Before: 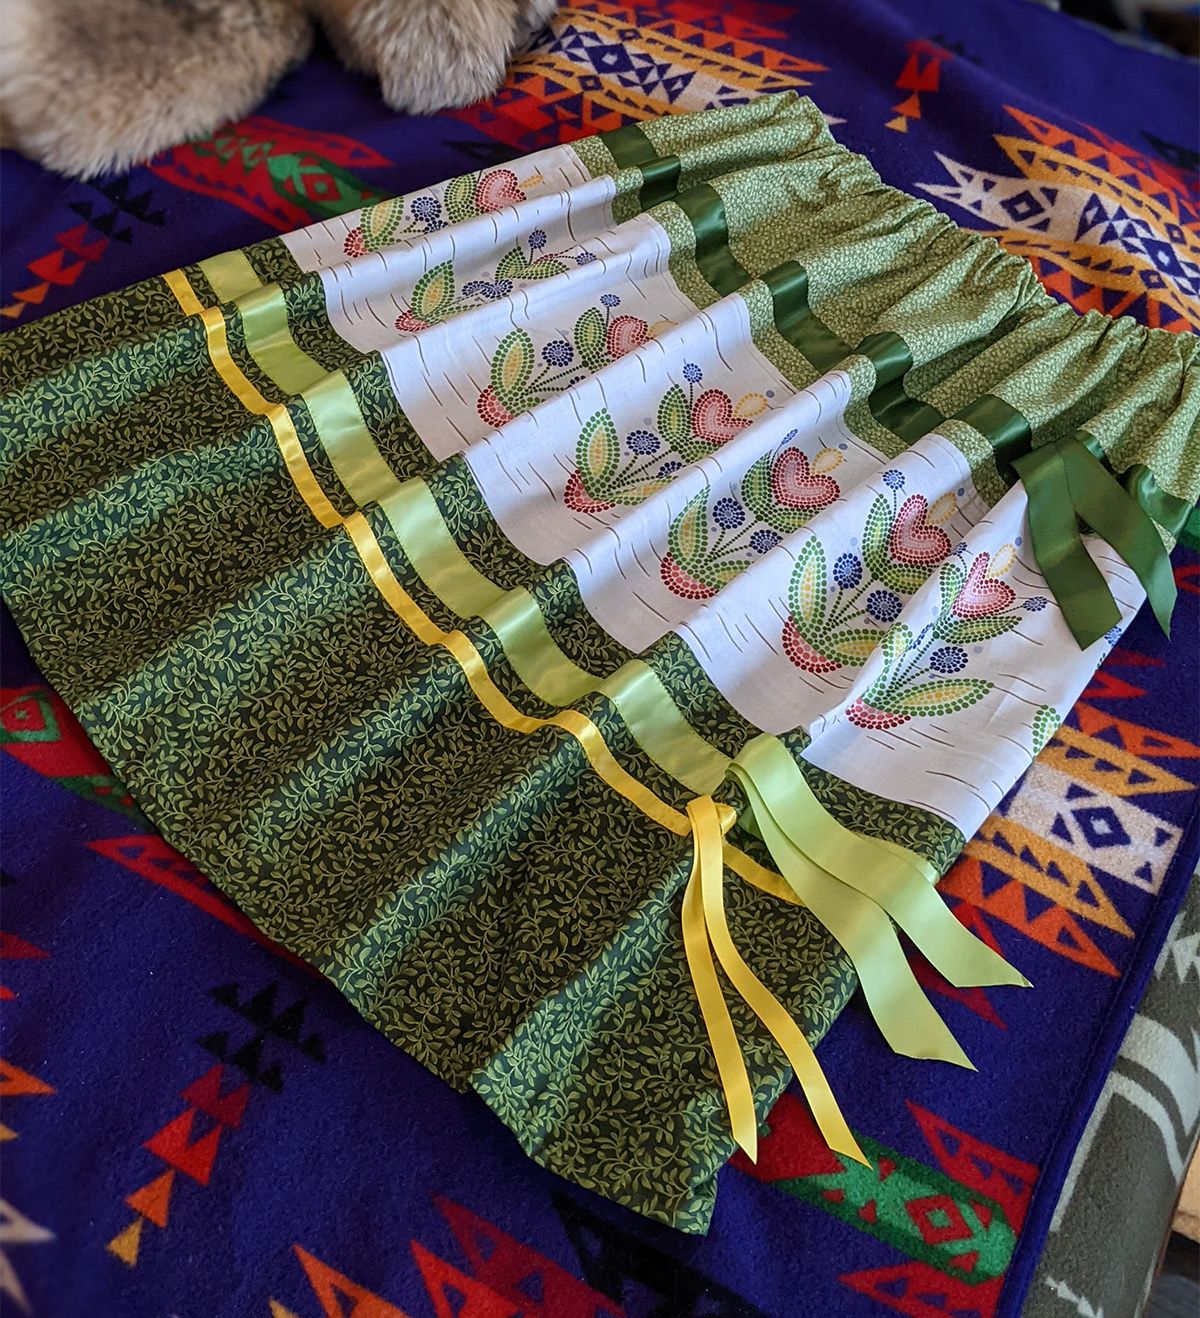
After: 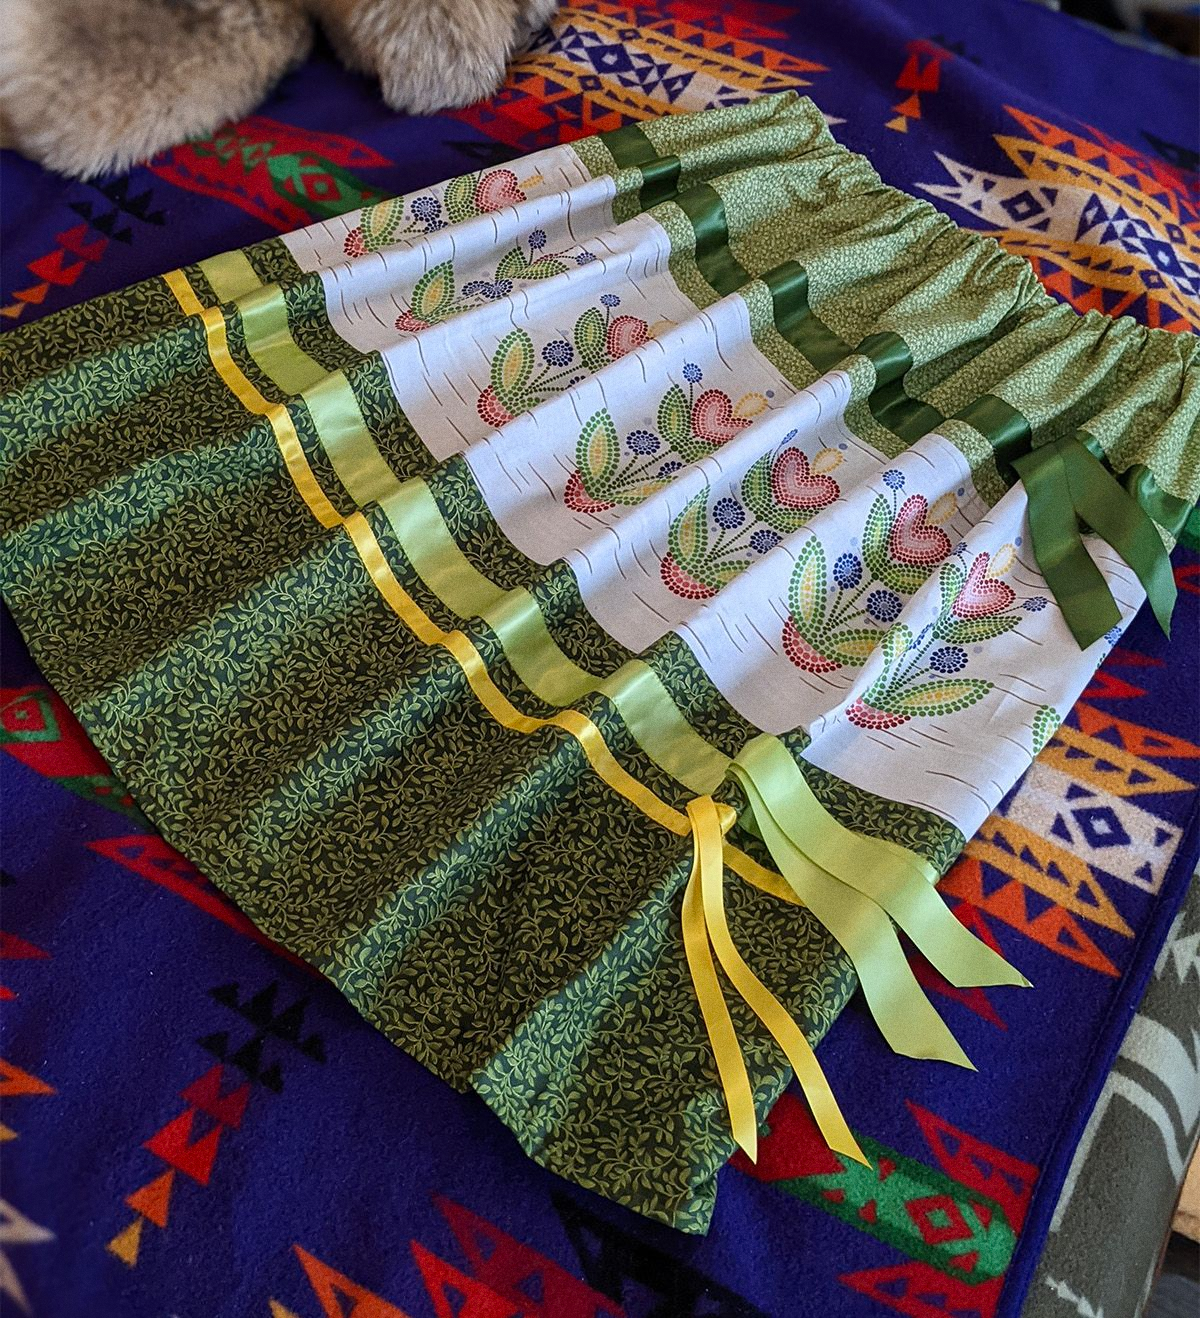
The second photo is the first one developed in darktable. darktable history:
grain: coarseness 0.09 ISO
vibrance: vibrance 20%
